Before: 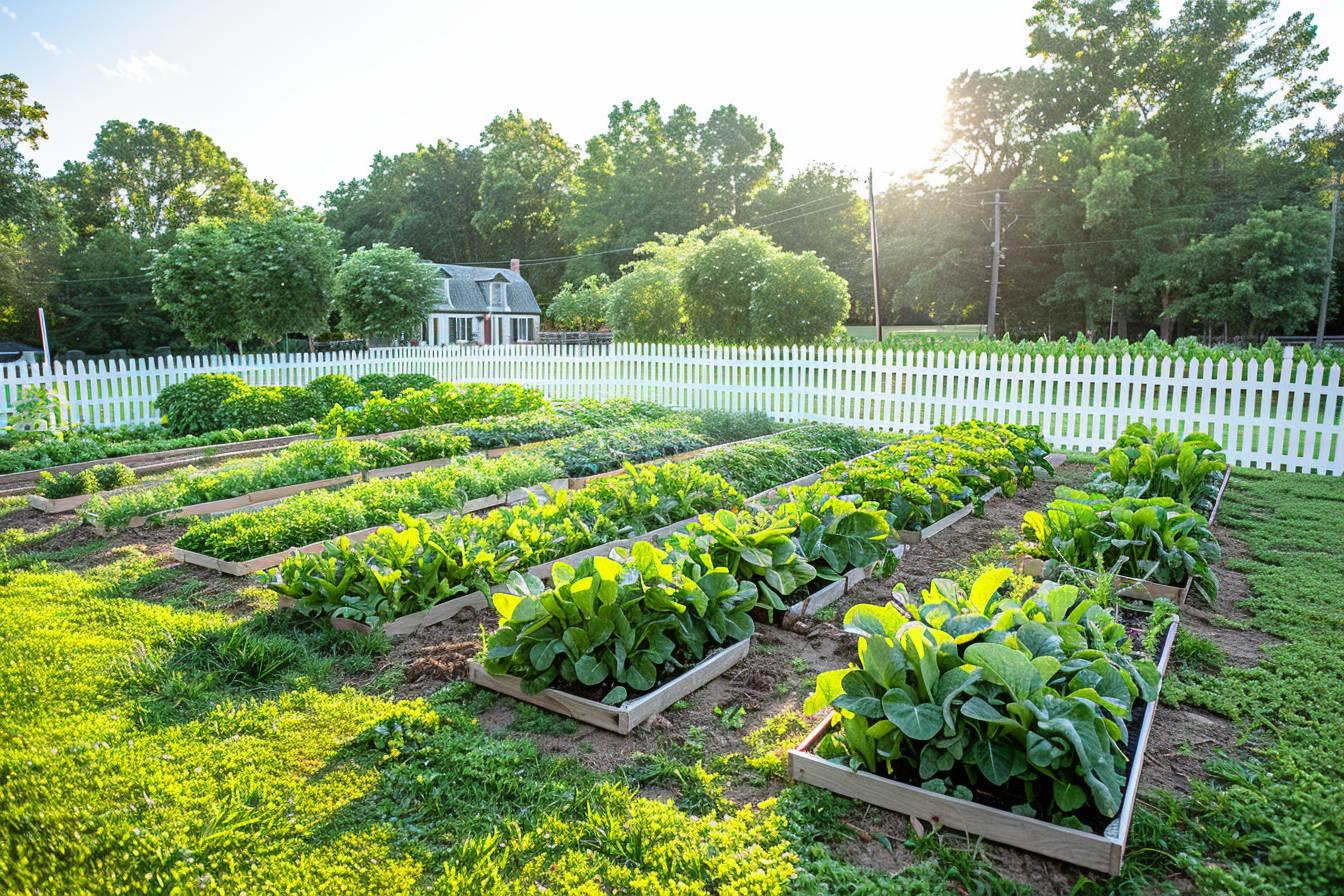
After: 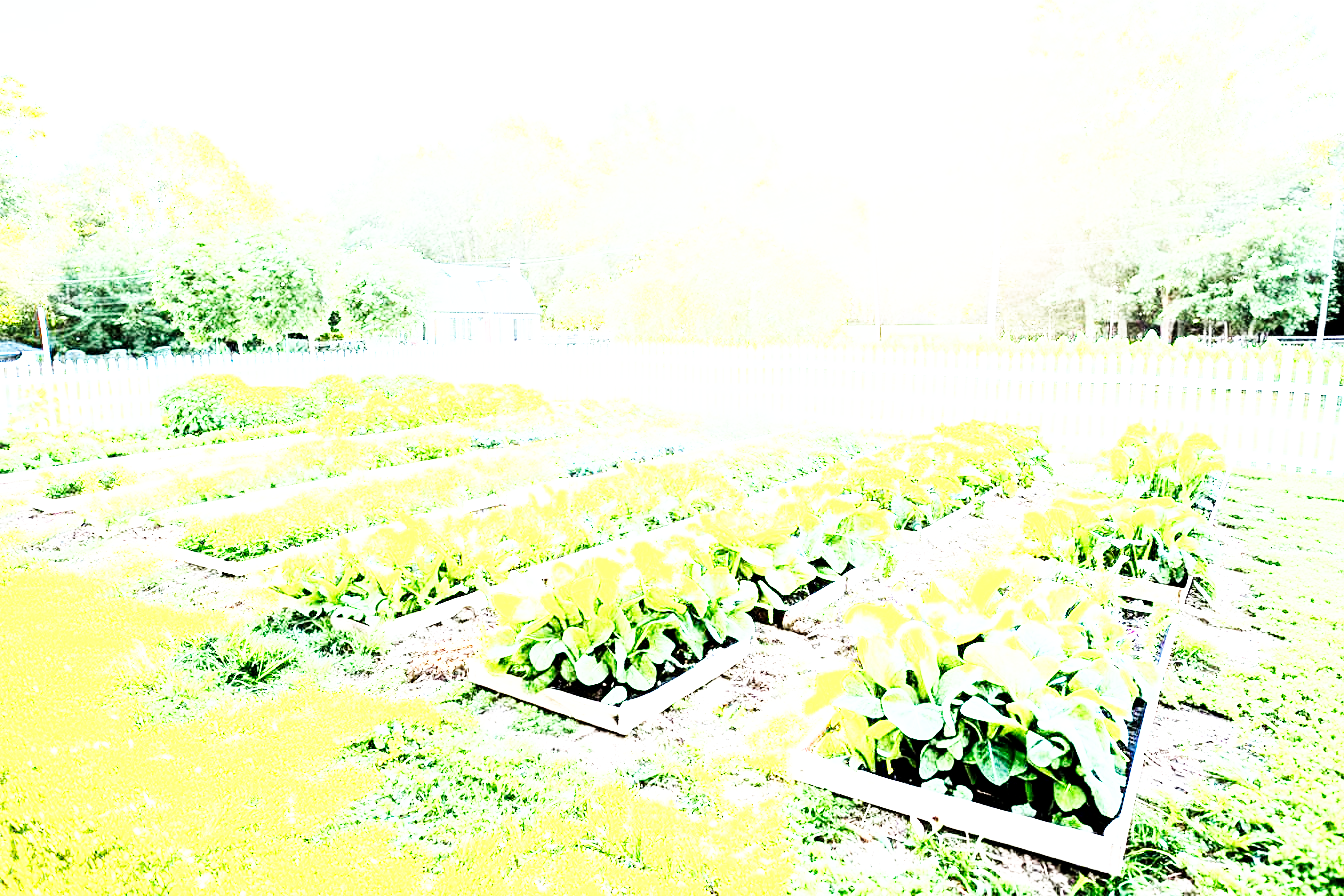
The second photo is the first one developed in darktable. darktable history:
exposure: black level correction 0.001, exposure 1.84 EV, compensate highlight preservation false
rgb curve: curves: ch0 [(0, 0) (0.21, 0.15) (0.24, 0.21) (0.5, 0.75) (0.75, 0.96) (0.89, 0.99) (1, 1)]; ch1 [(0, 0.02) (0.21, 0.13) (0.25, 0.2) (0.5, 0.67) (0.75, 0.9) (0.89, 0.97) (1, 1)]; ch2 [(0, 0.02) (0.21, 0.13) (0.25, 0.2) (0.5, 0.67) (0.75, 0.9) (0.89, 0.97) (1, 1)], compensate middle gray true
base curve: curves: ch0 [(0, 0) (0.007, 0.004) (0.027, 0.03) (0.046, 0.07) (0.207, 0.54) (0.442, 0.872) (0.673, 0.972) (1, 1)], preserve colors none
local contrast: highlights 100%, shadows 100%, detail 120%, midtone range 0.2
